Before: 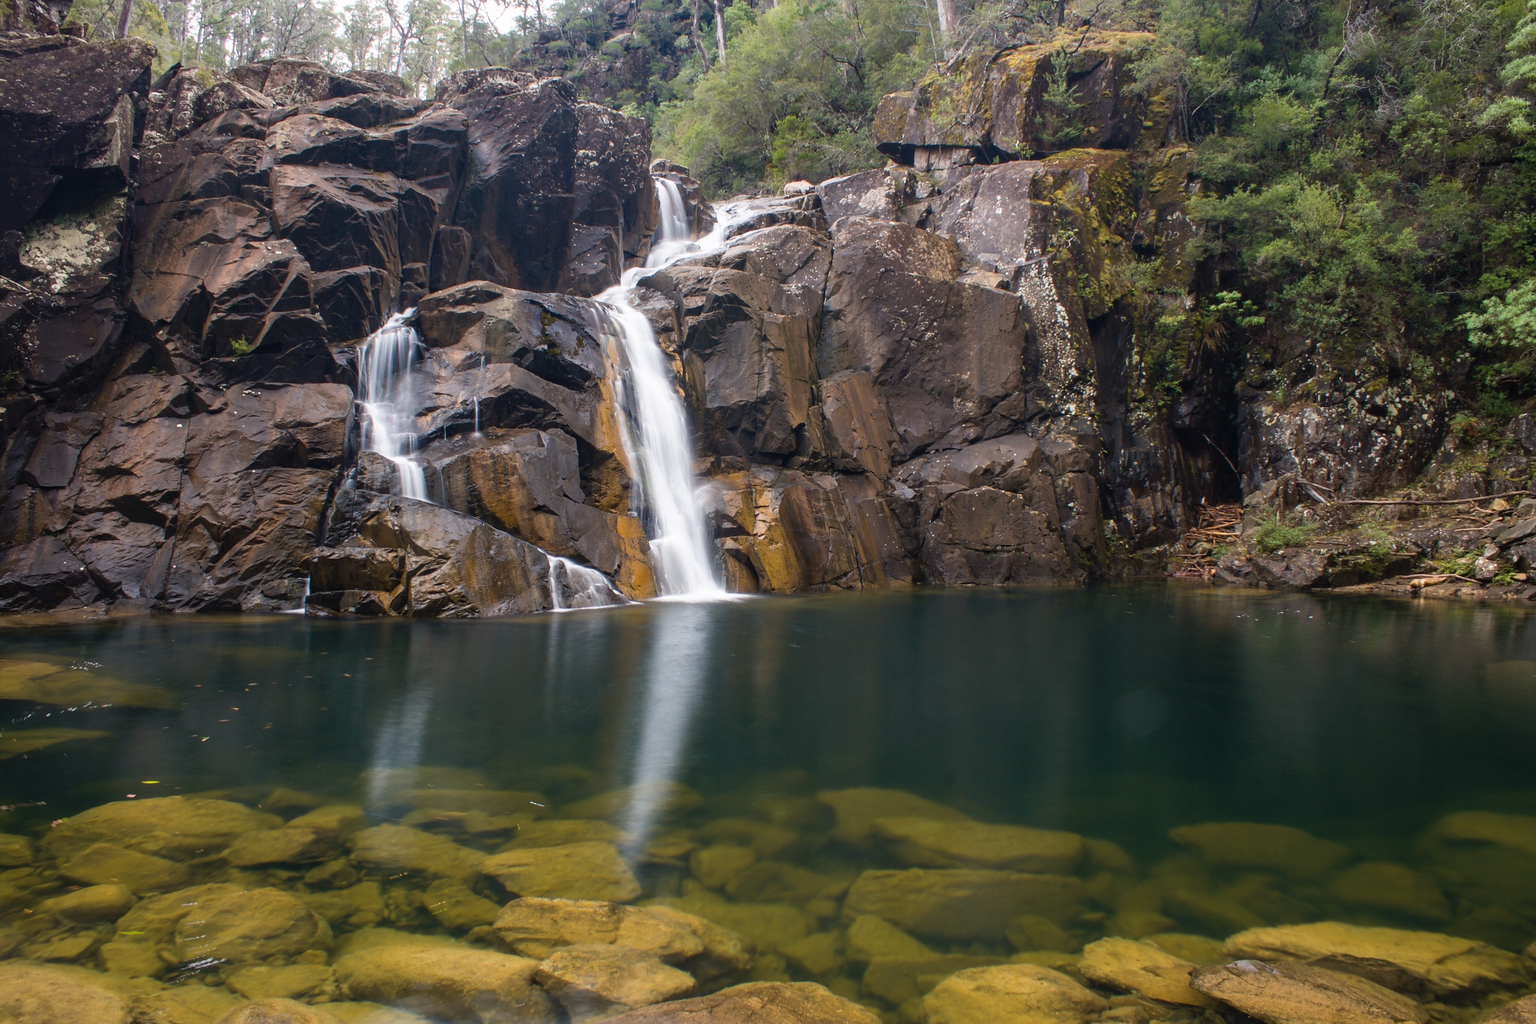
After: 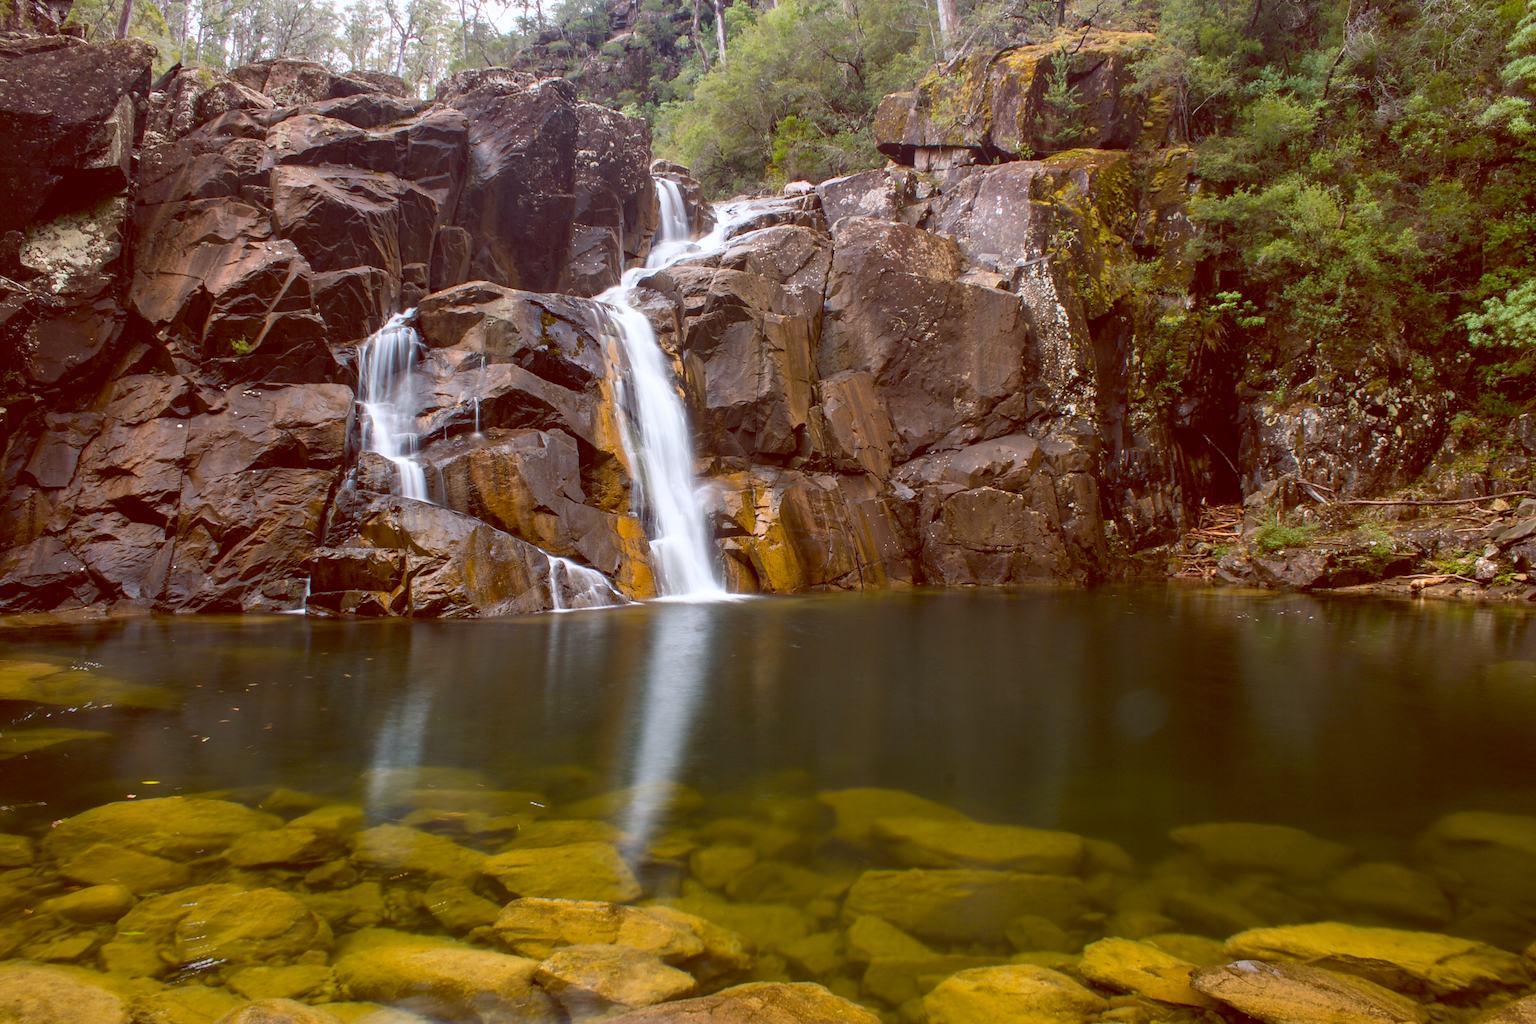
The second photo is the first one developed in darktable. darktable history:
color balance: lift [1, 1.011, 0.999, 0.989], gamma [1.109, 1.045, 1.039, 0.955], gain [0.917, 0.936, 0.952, 1.064], contrast 2.32%, contrast fulcrum 19%, output saturation 101%
contrast equalizer: octaves 7, y [[0.515 ×6], [0.507 ×6], [0.425 ×6], [0 ×6], [0 ×6]]
